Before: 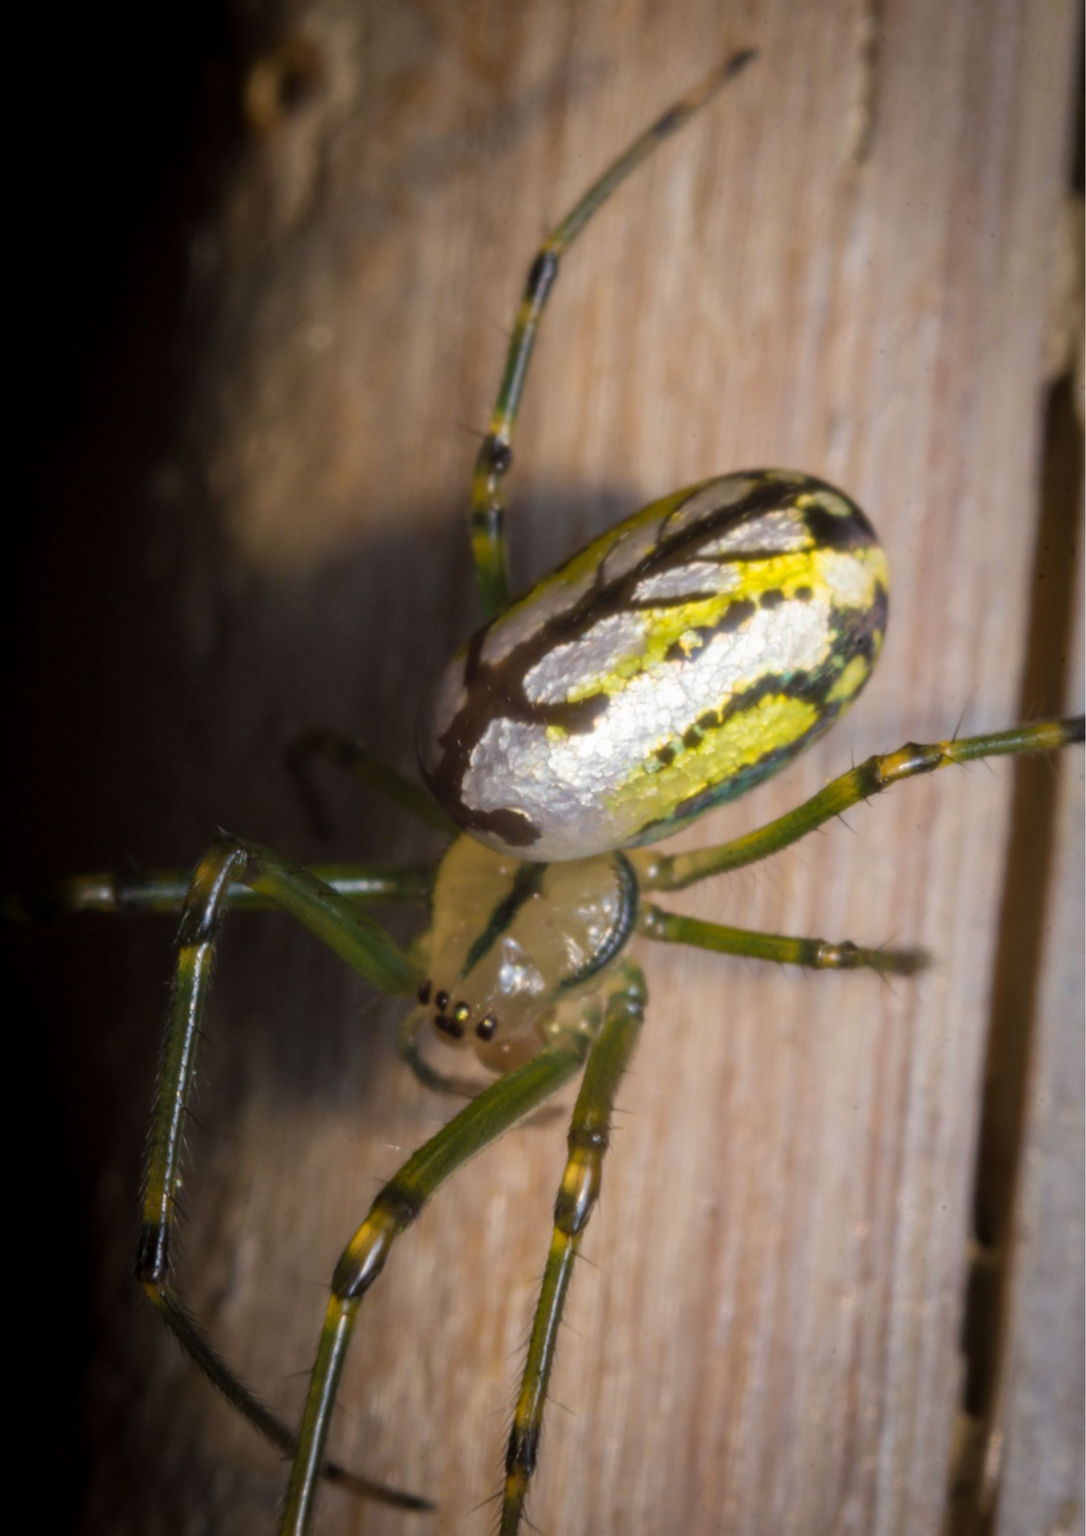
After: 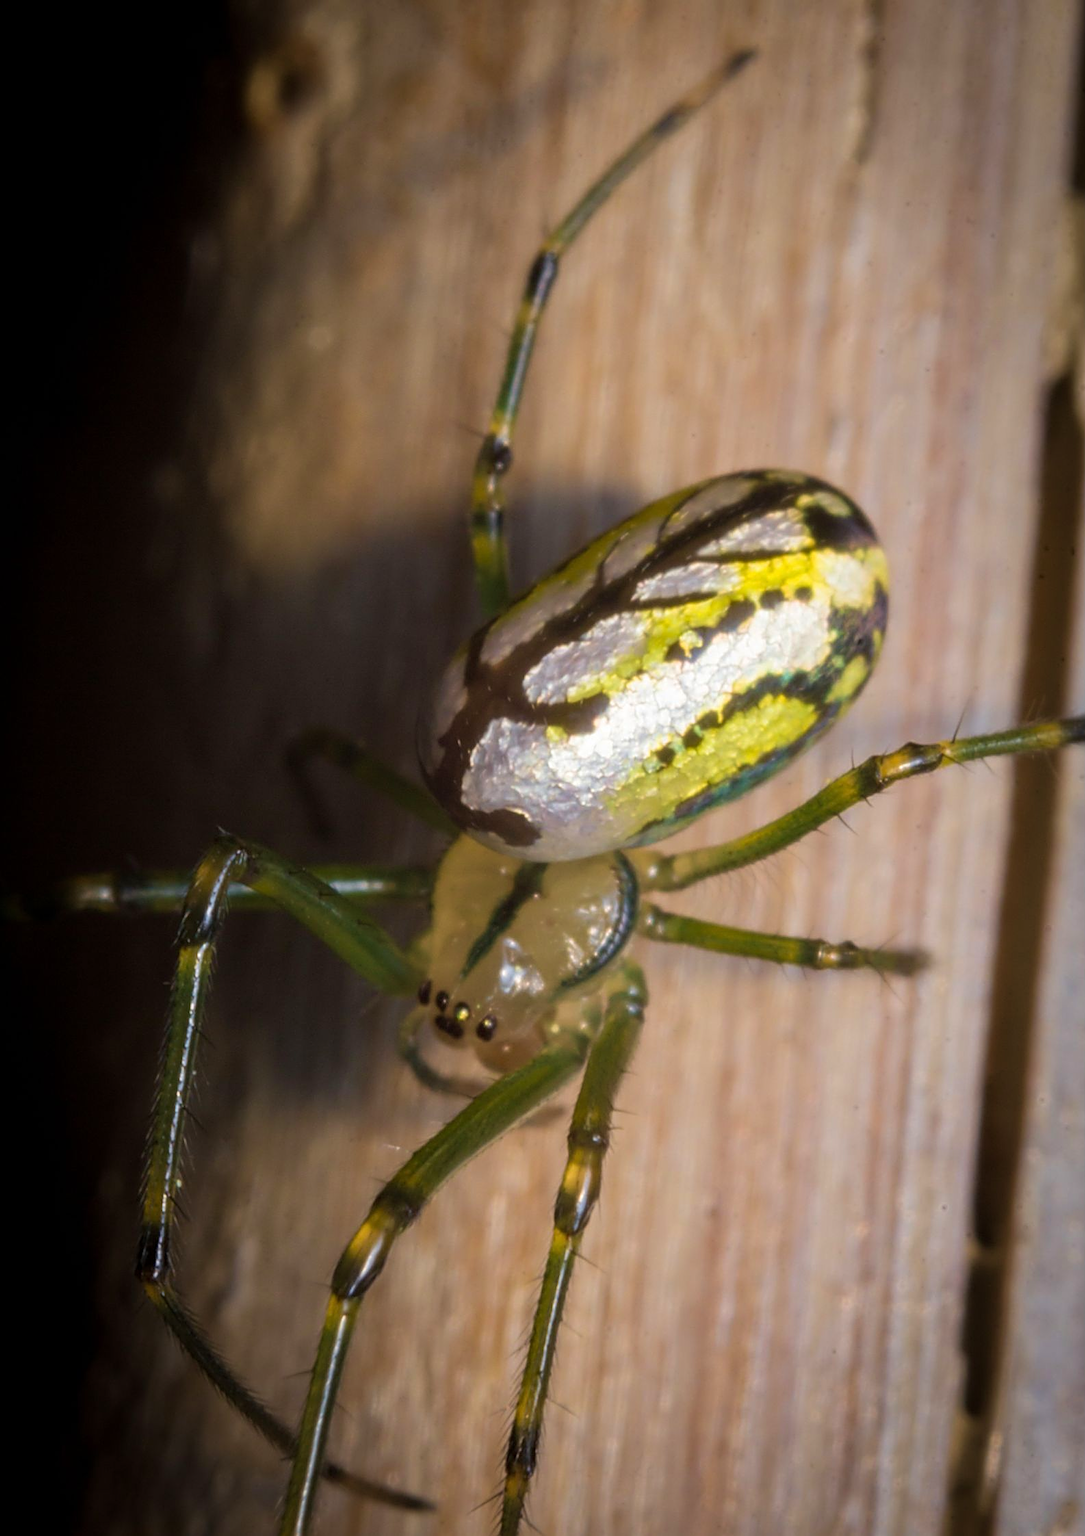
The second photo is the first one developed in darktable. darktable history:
sharpen: radius 2.531, amount 0.625
velvia: on, module defaults
